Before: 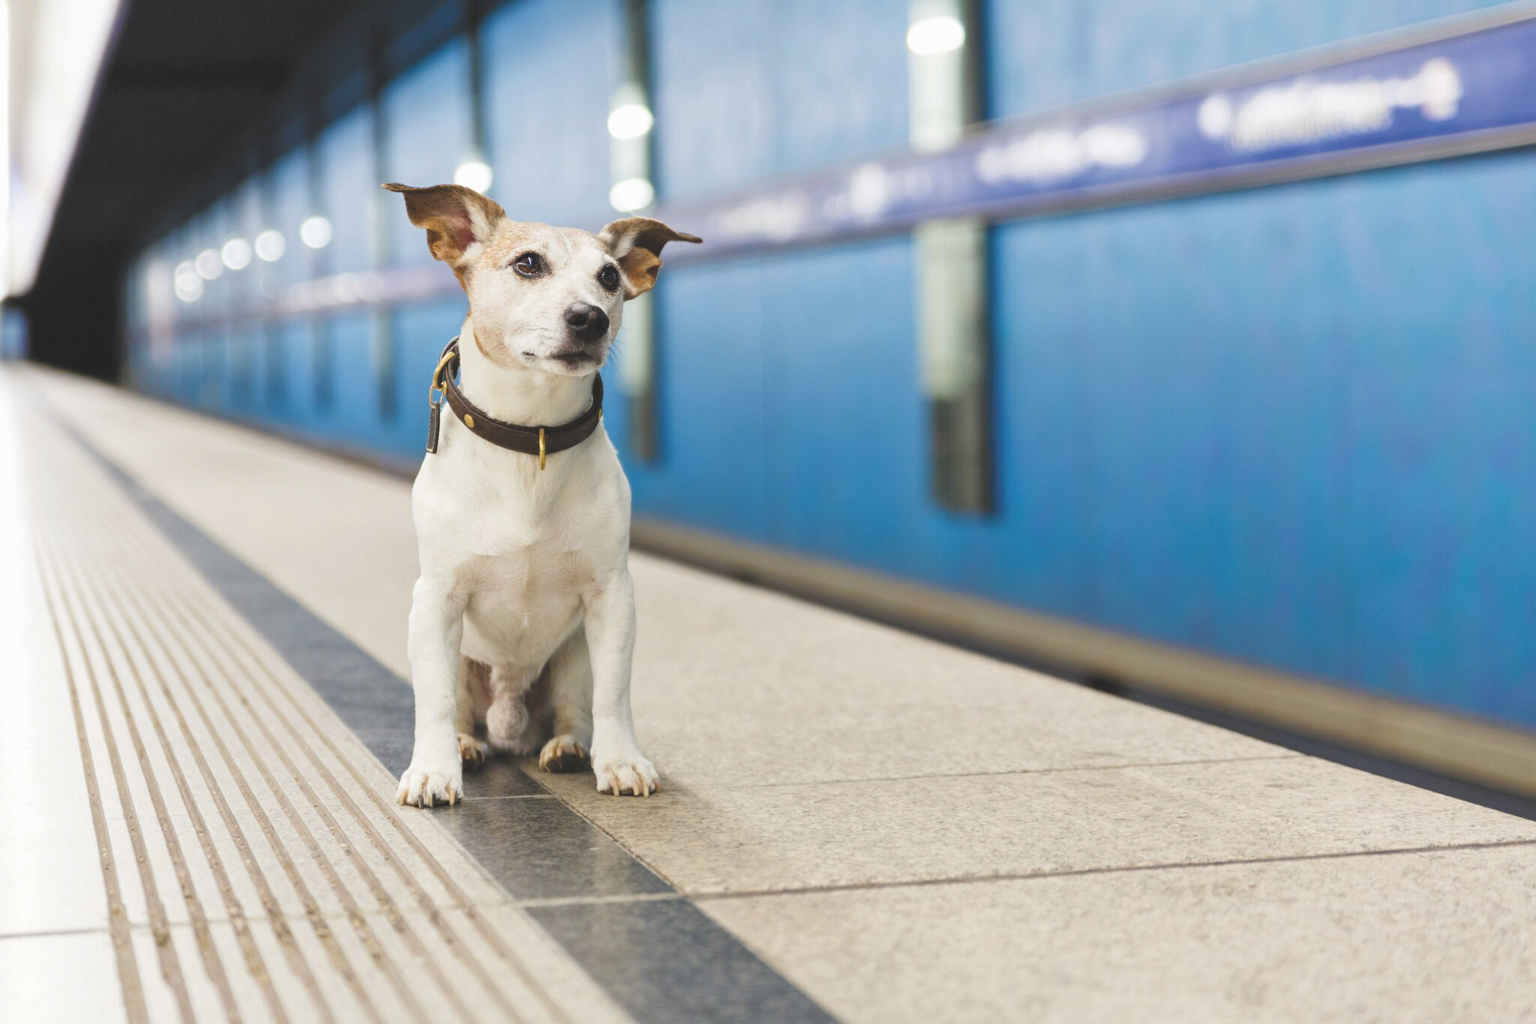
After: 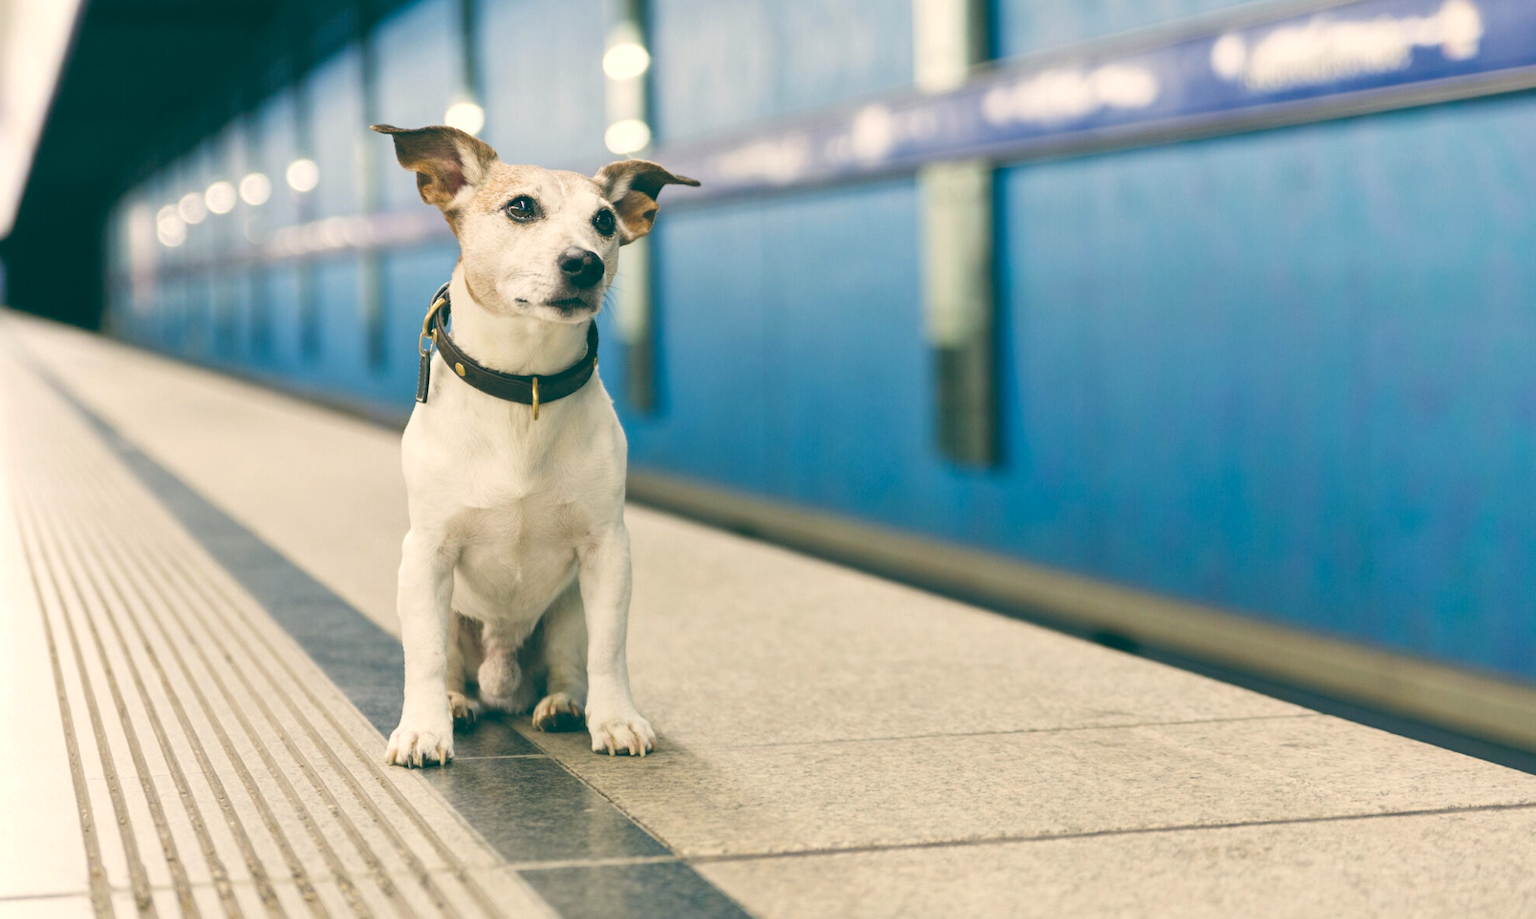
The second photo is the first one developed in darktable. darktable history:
crop: left 1.507%, top 6.147%, right 1.379%, bottom 6.637%
color balance: lift [1.005, 0.99, 1.007, 1.01], gamma [1, 0.979, 1.011, 1.021], gain [0.923, 1.098, 1.025, 0.902], input saturation 90.45%, contrast 7.73%, output saturation 105.91%
